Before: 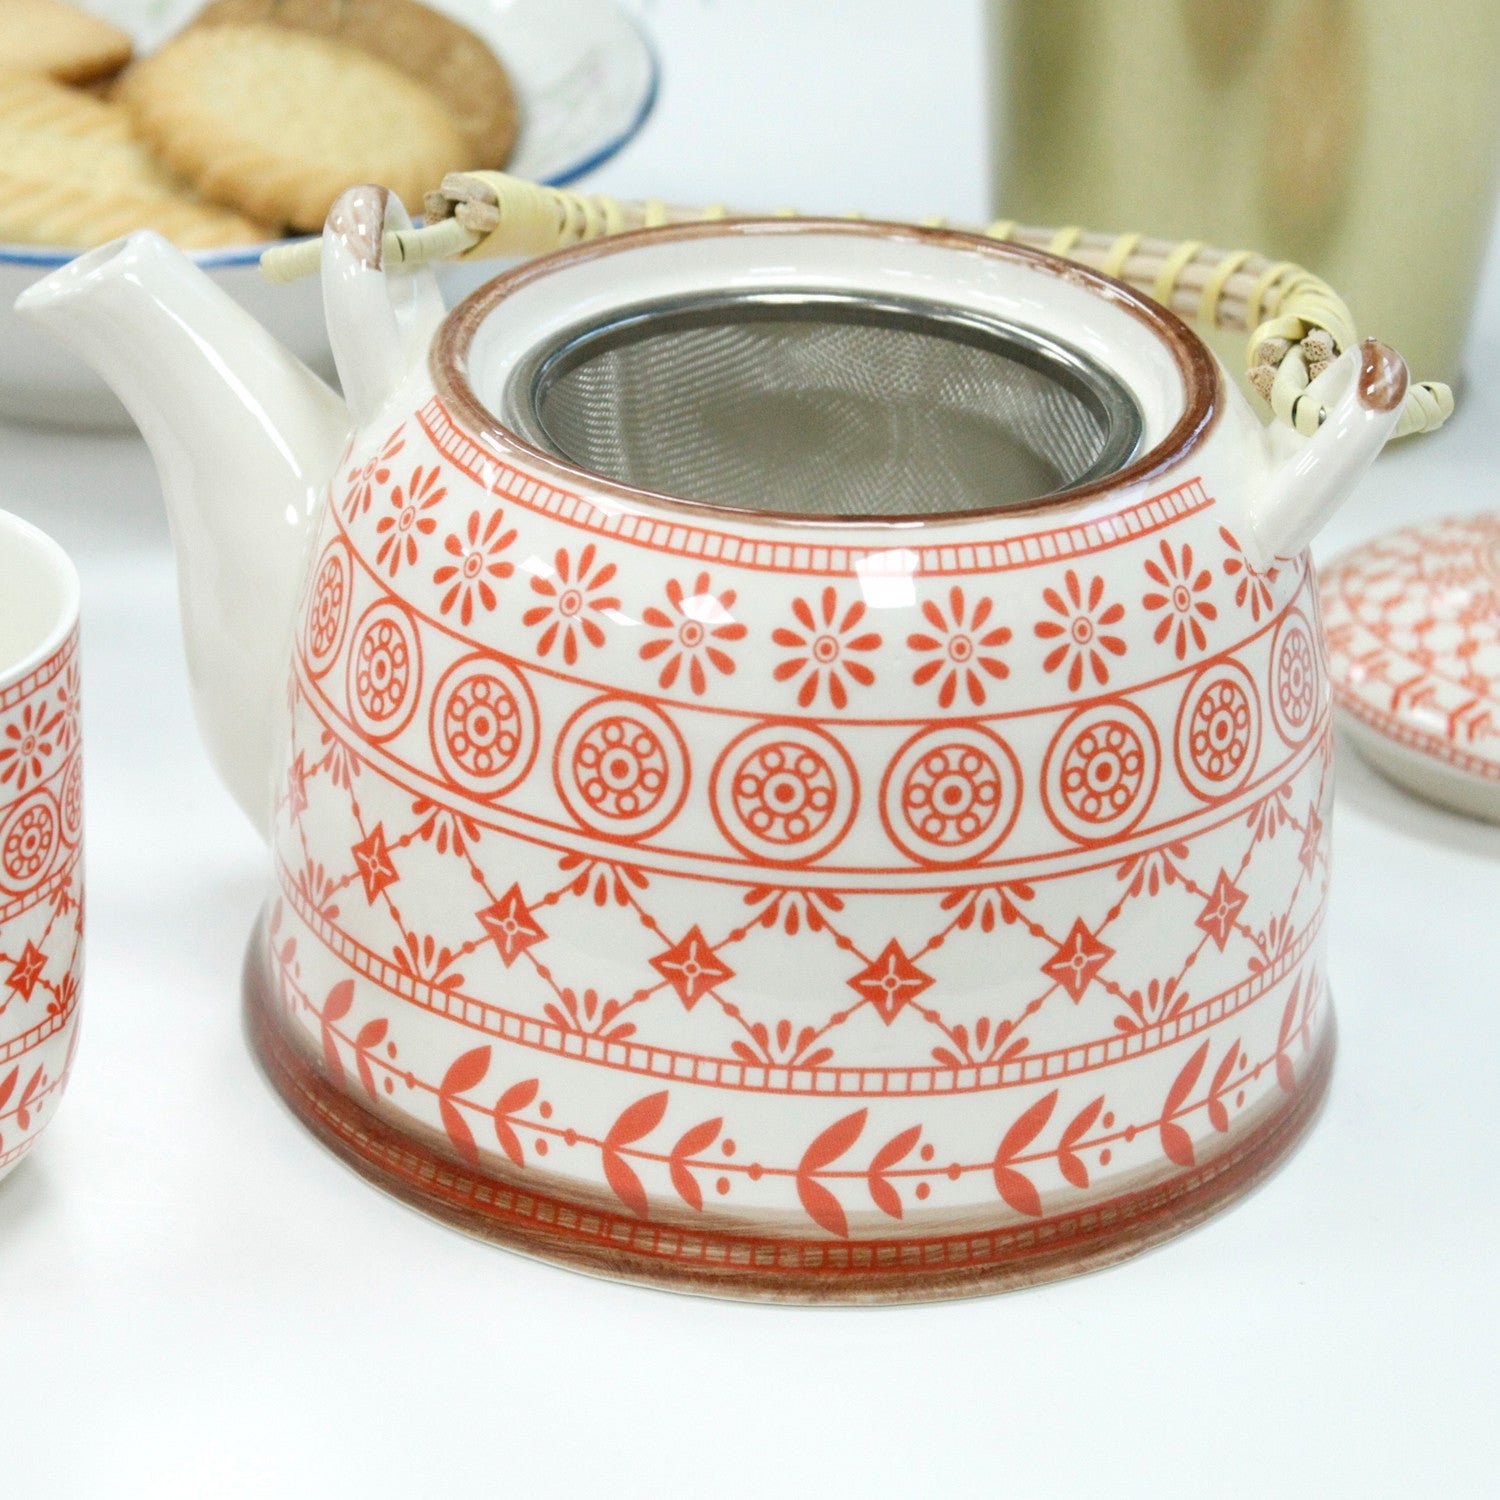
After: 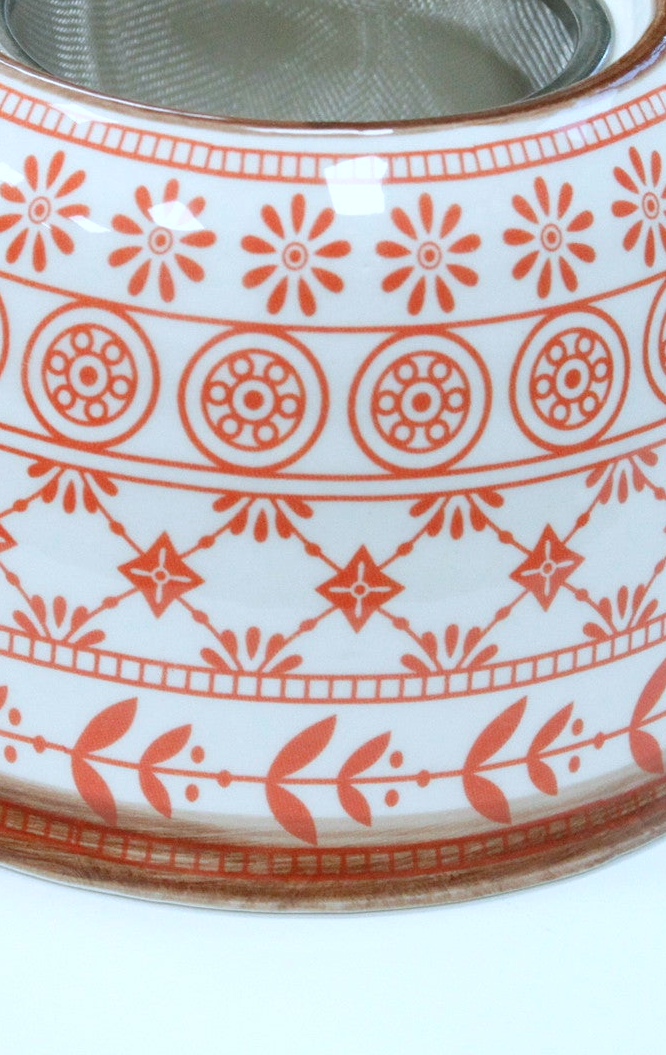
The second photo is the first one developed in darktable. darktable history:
crop: left 35.432%, top 26.233%, right 20.145%, bottom 3.432%
color calibration: x 0.37, y 0.382, temperature 4313.32 K
